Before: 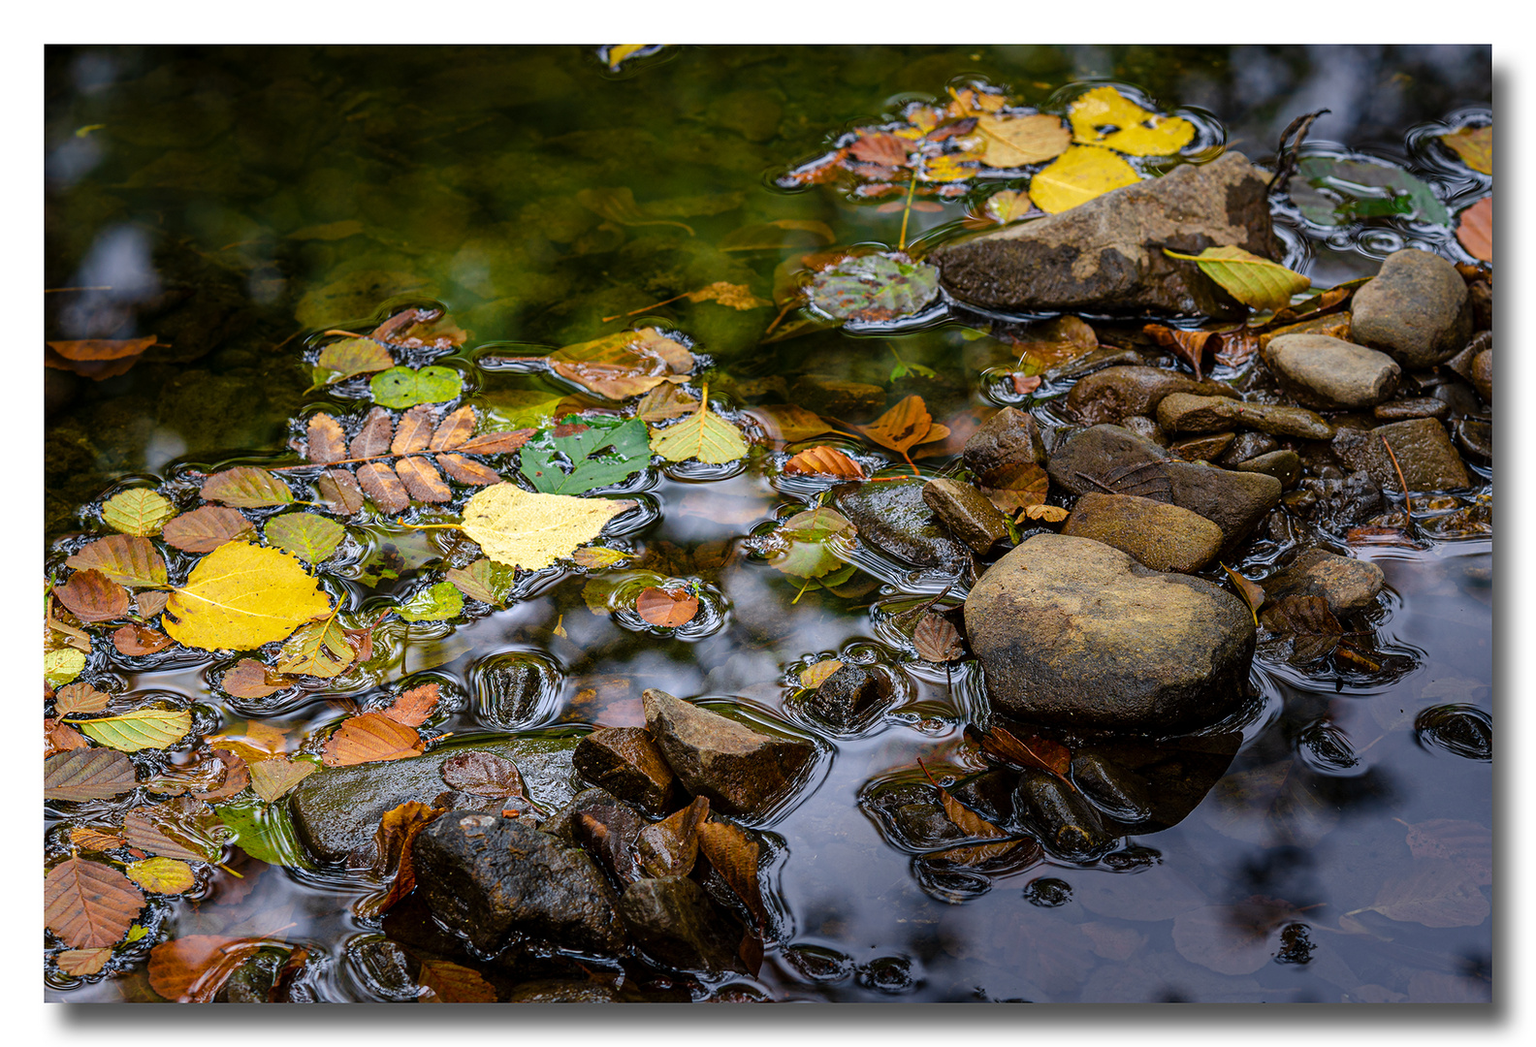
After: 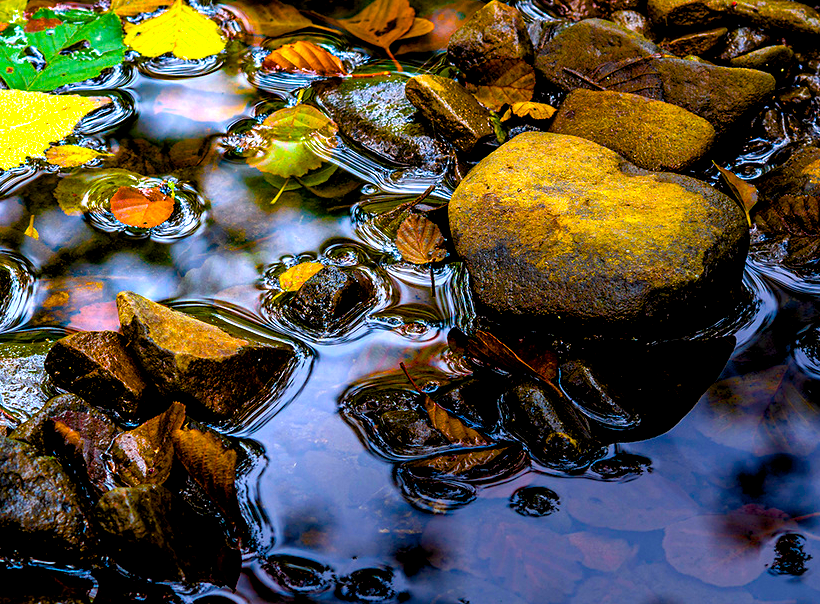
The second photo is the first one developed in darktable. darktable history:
exposure: black level correction 0.009, compensate highlight preservation false
crop: left 34.479%, top 38.822%, right 13.718%, bottom 5.172%
color balance rgb: linear chroma grading › global chroma 20%, perceptual saturation grading › global saturation 65%, perceptual saturation grading › highlights 50%, perceptual saturation grading › shadows 30%, perceptual brilliance grading › global brilliance 12%, perceptual brilliance grading › highlights 15%, global vibrance 20%
tone equalizer: on, module defaults
